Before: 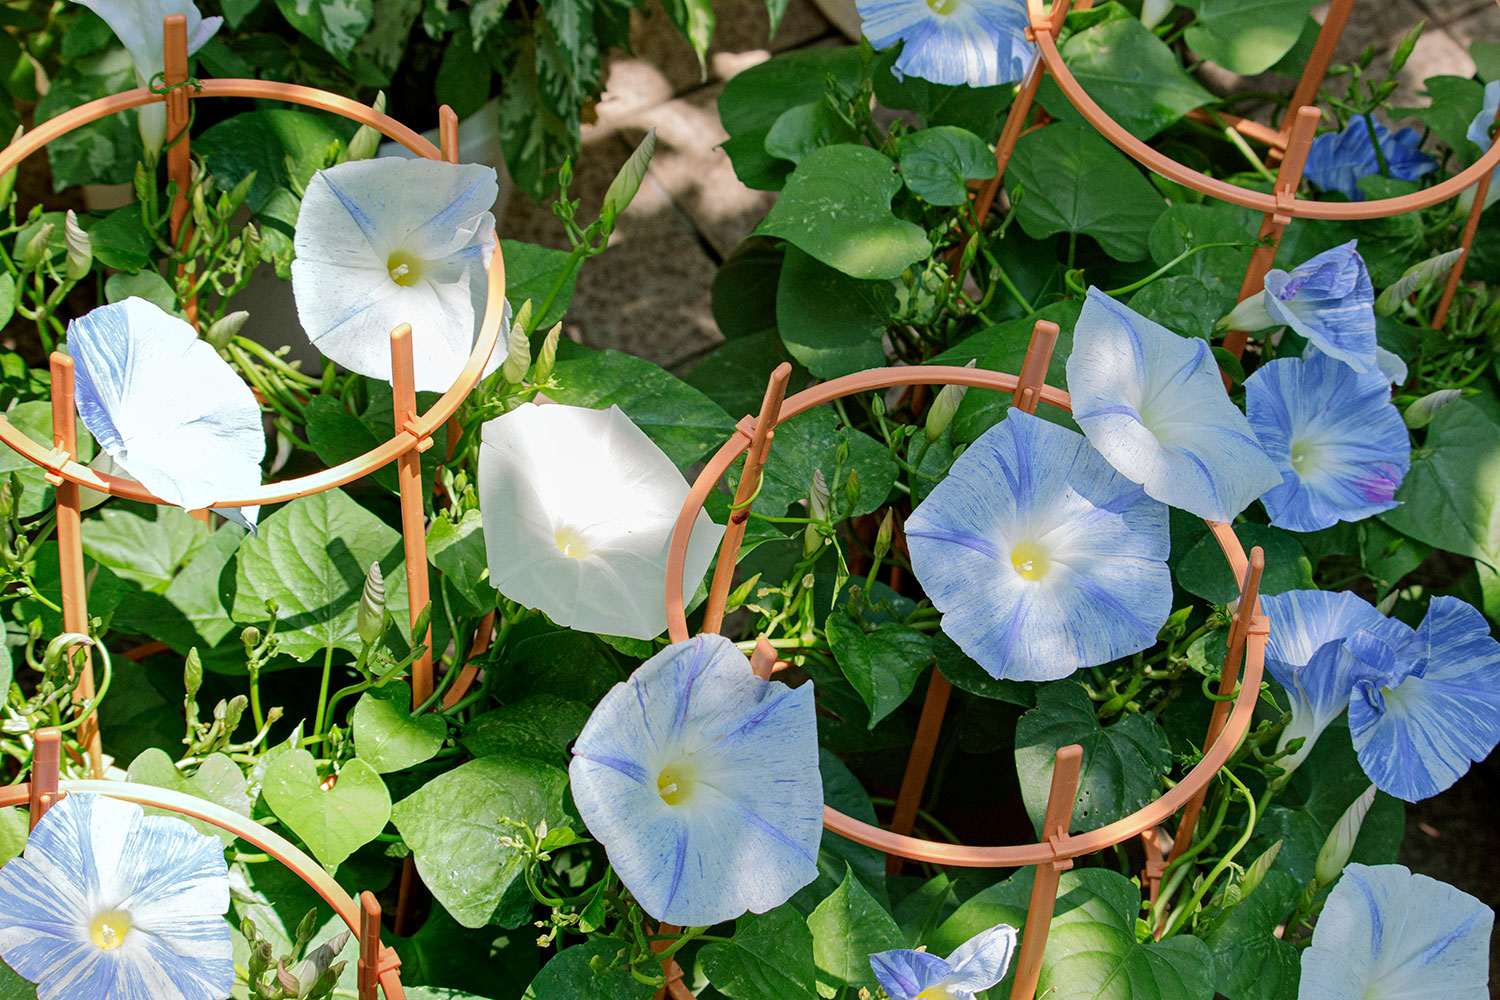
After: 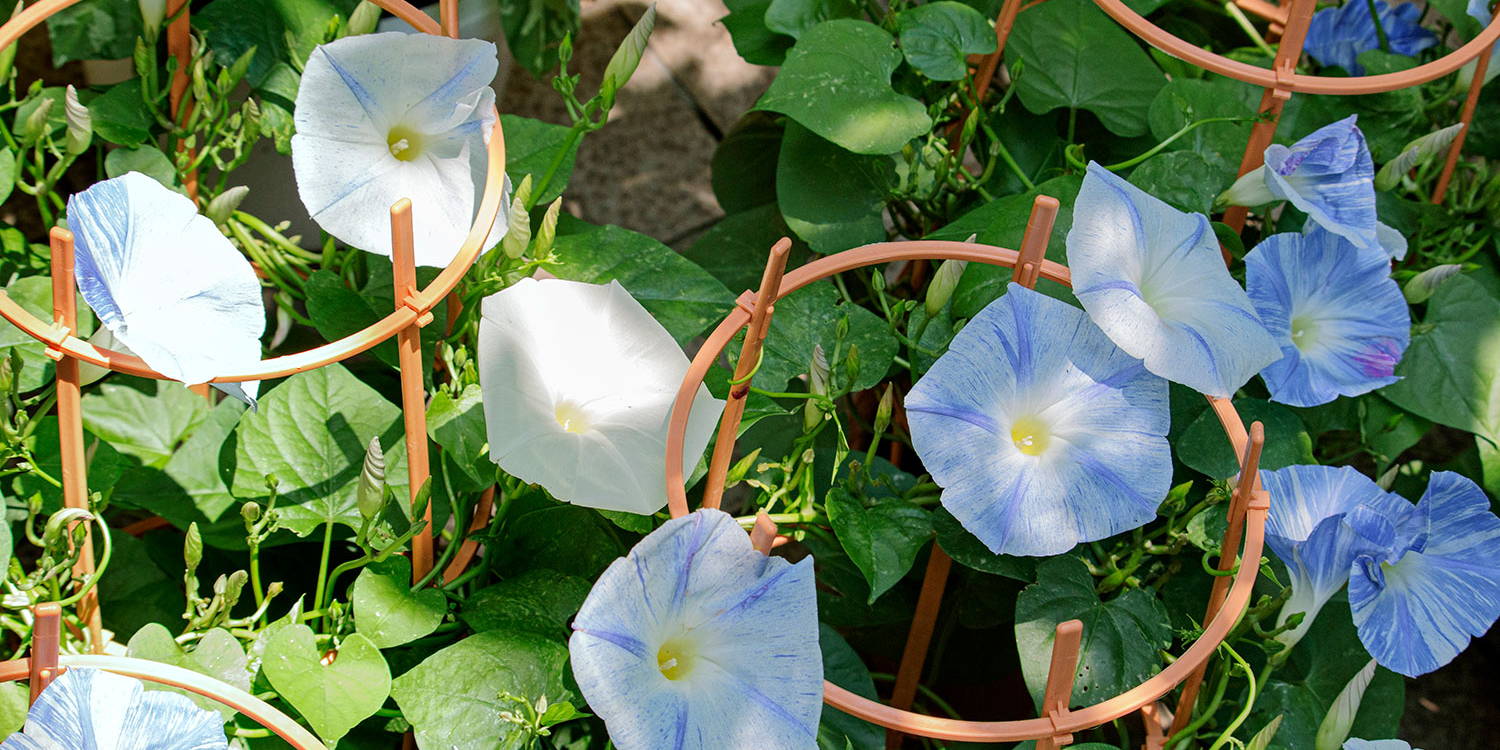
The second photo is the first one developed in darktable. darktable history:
crop and rotate: top 12.5%, bottom 12.5%
exposure: exposure 0.014 EV, compensate highlight preservation false
